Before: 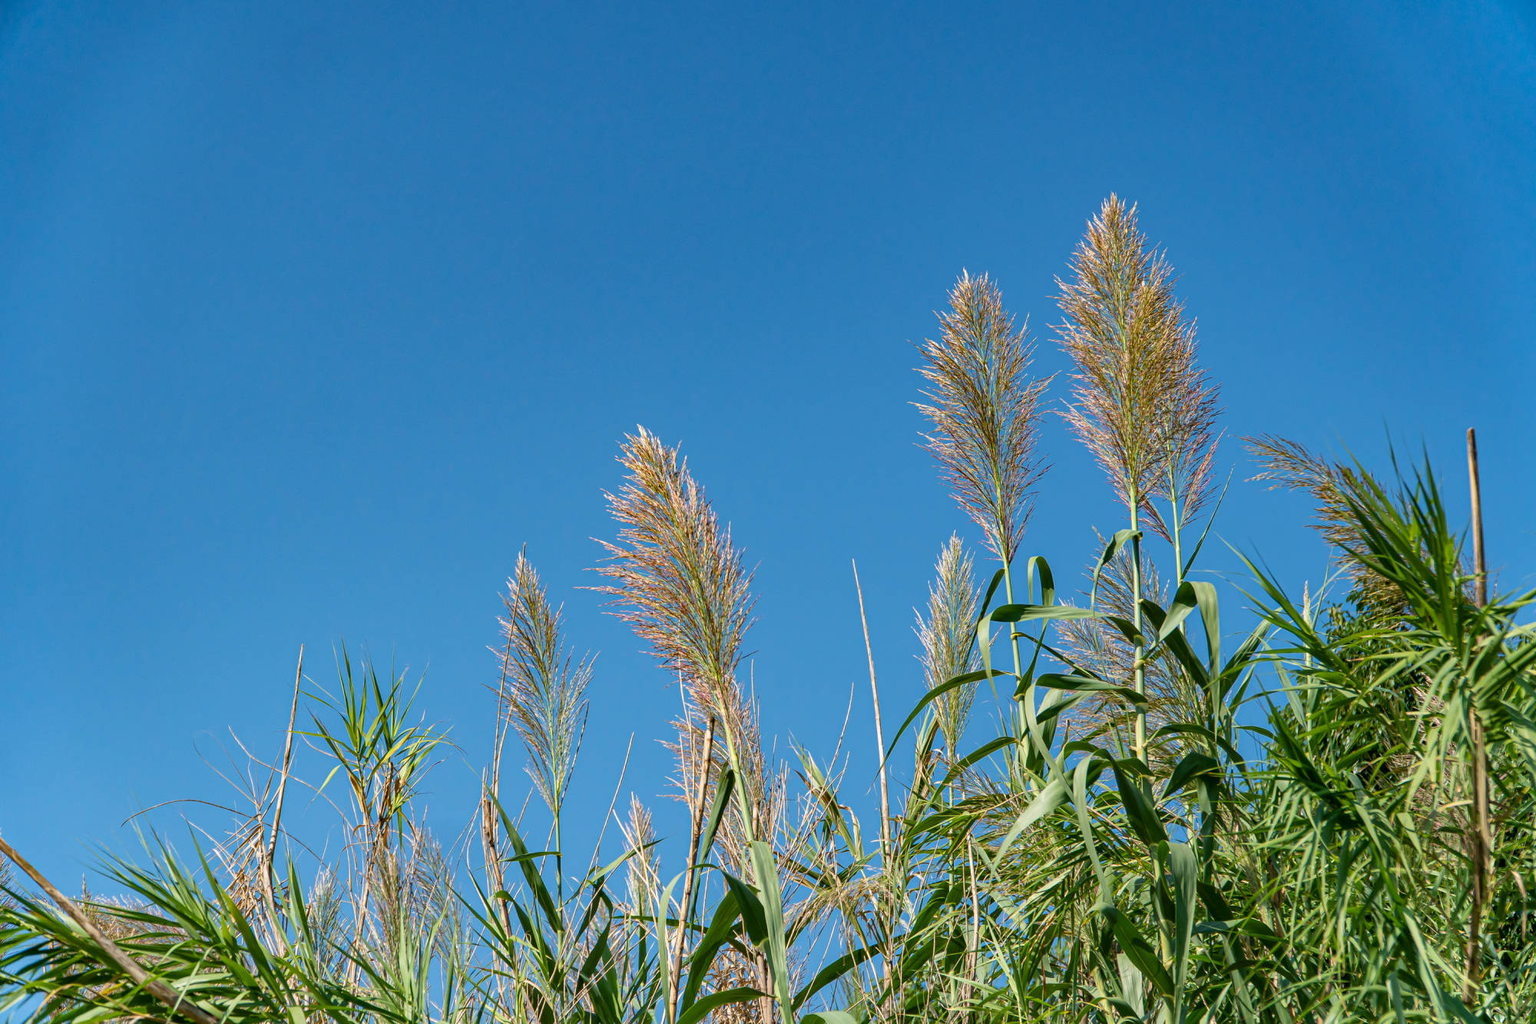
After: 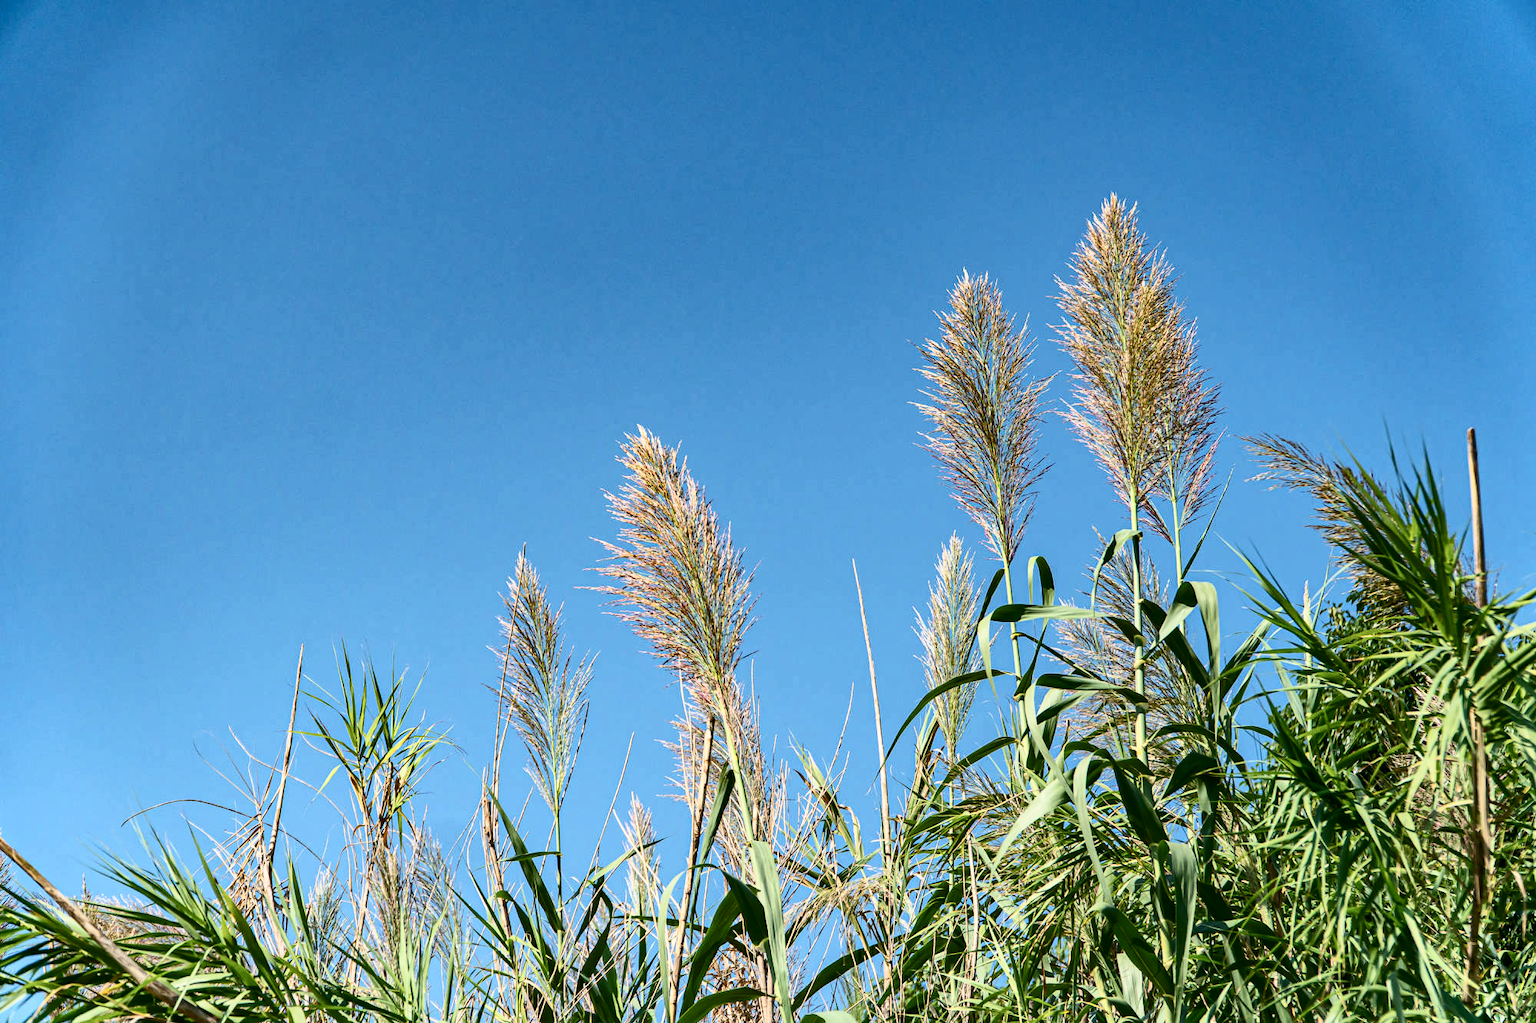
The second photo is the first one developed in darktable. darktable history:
contrast brightness saturation: contrast 0.378, brightness 0.099
